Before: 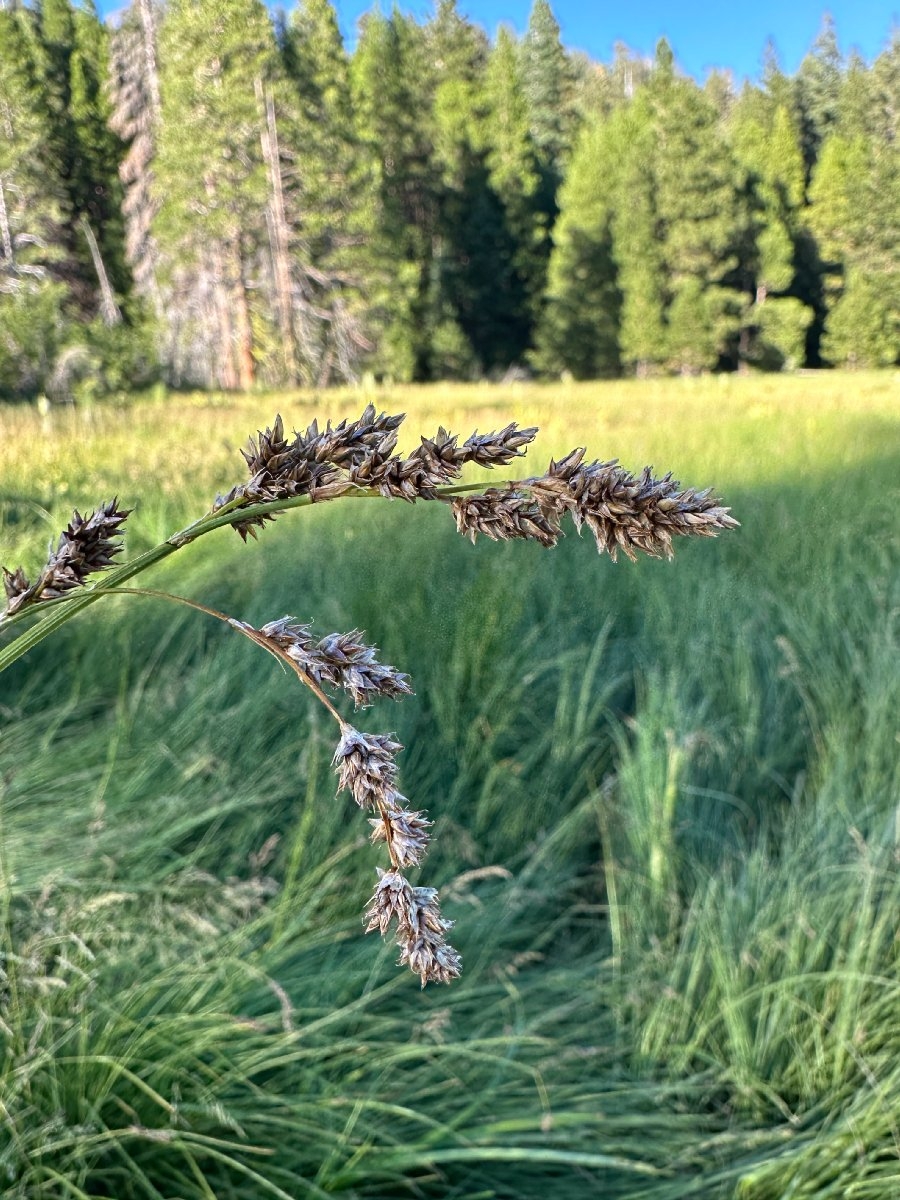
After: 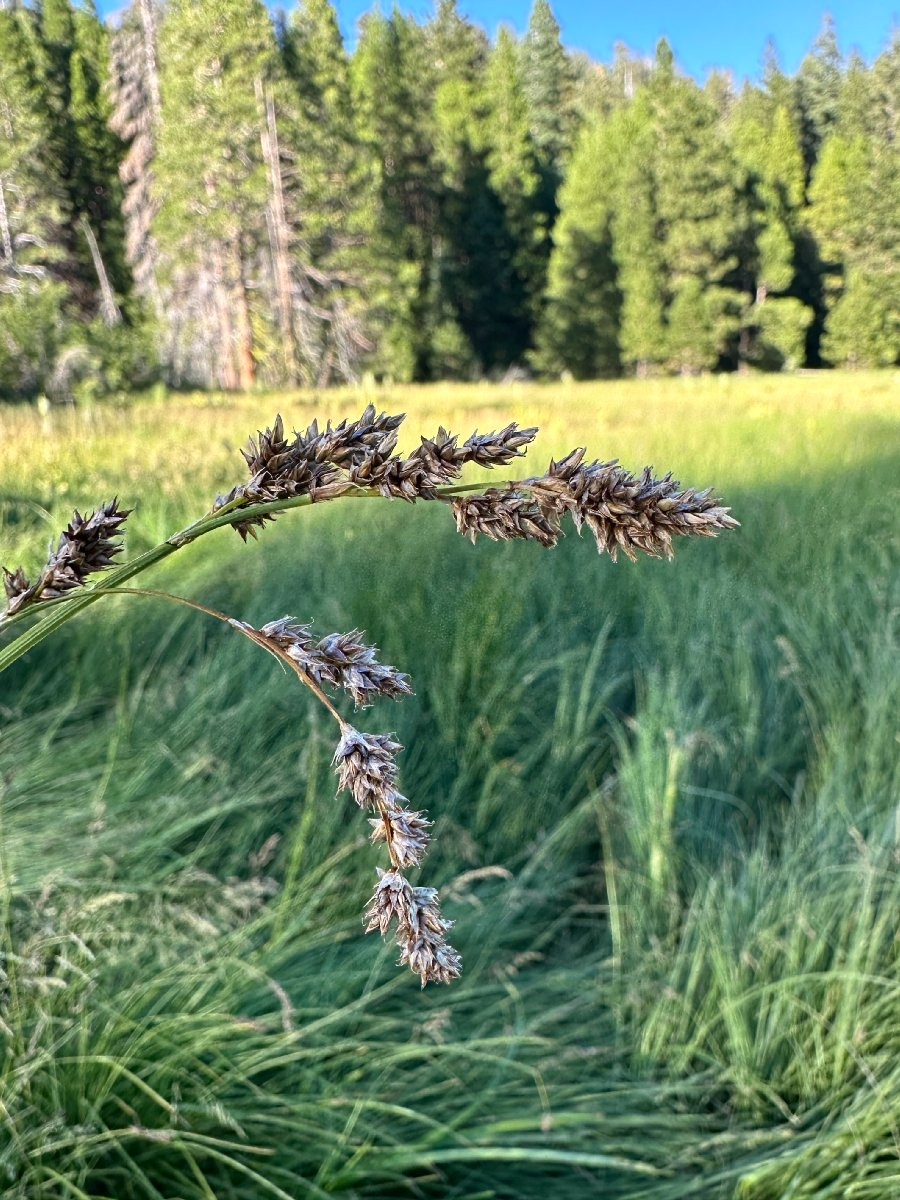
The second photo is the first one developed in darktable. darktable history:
contrast brightness saturation: contrast 0.08, saturation 0.016
